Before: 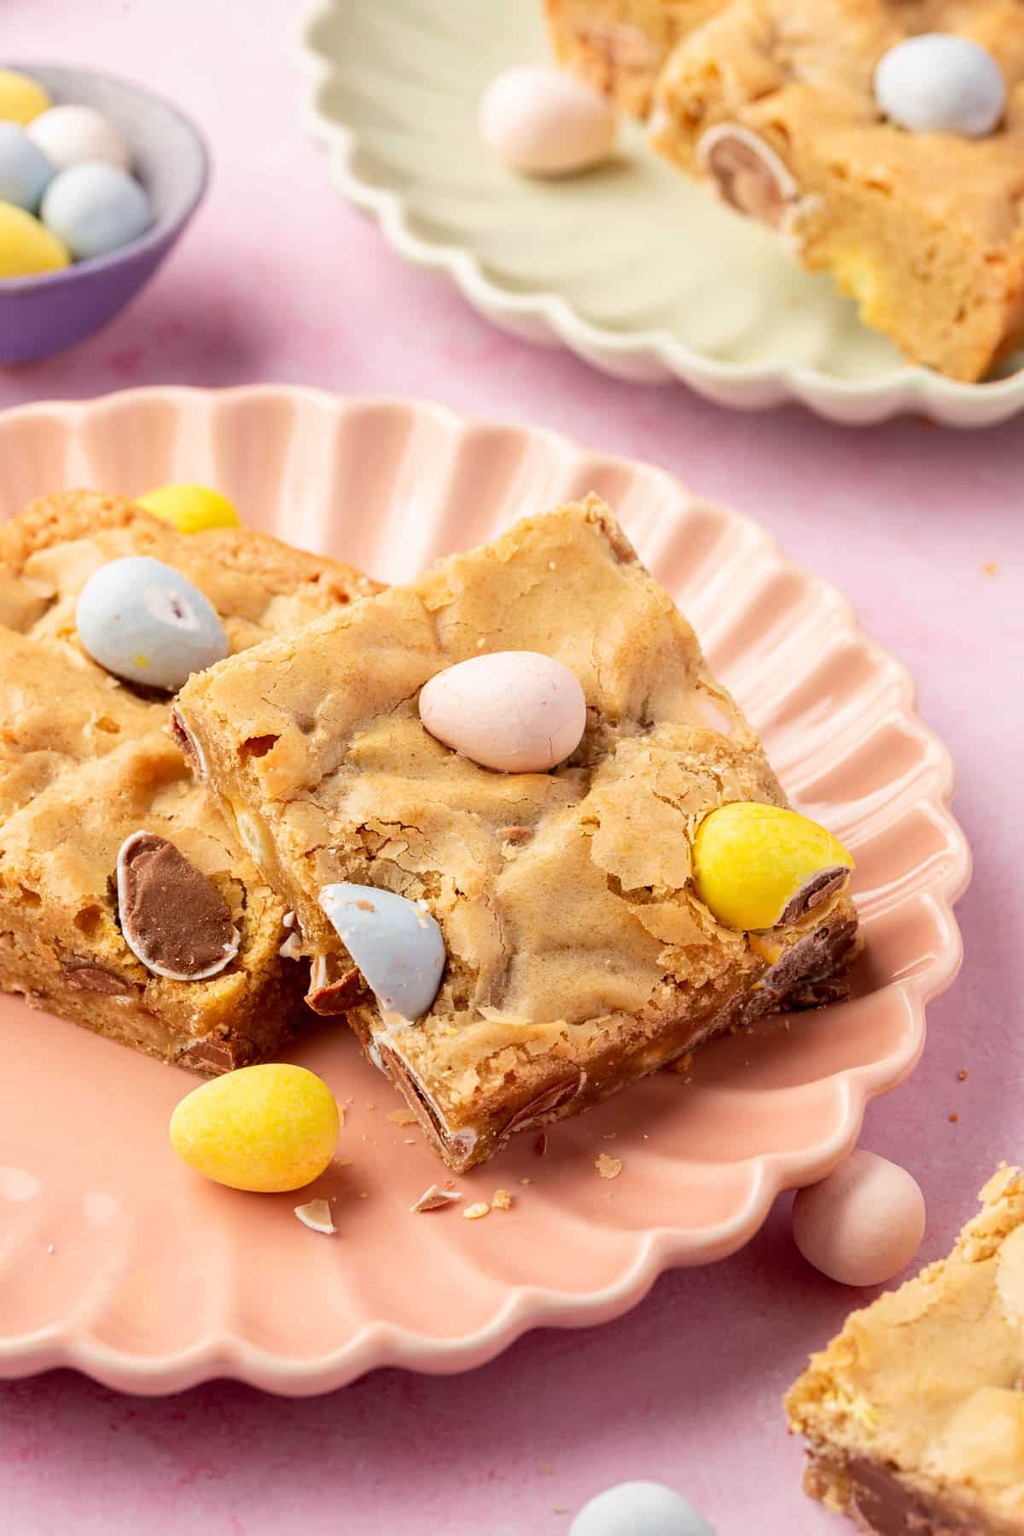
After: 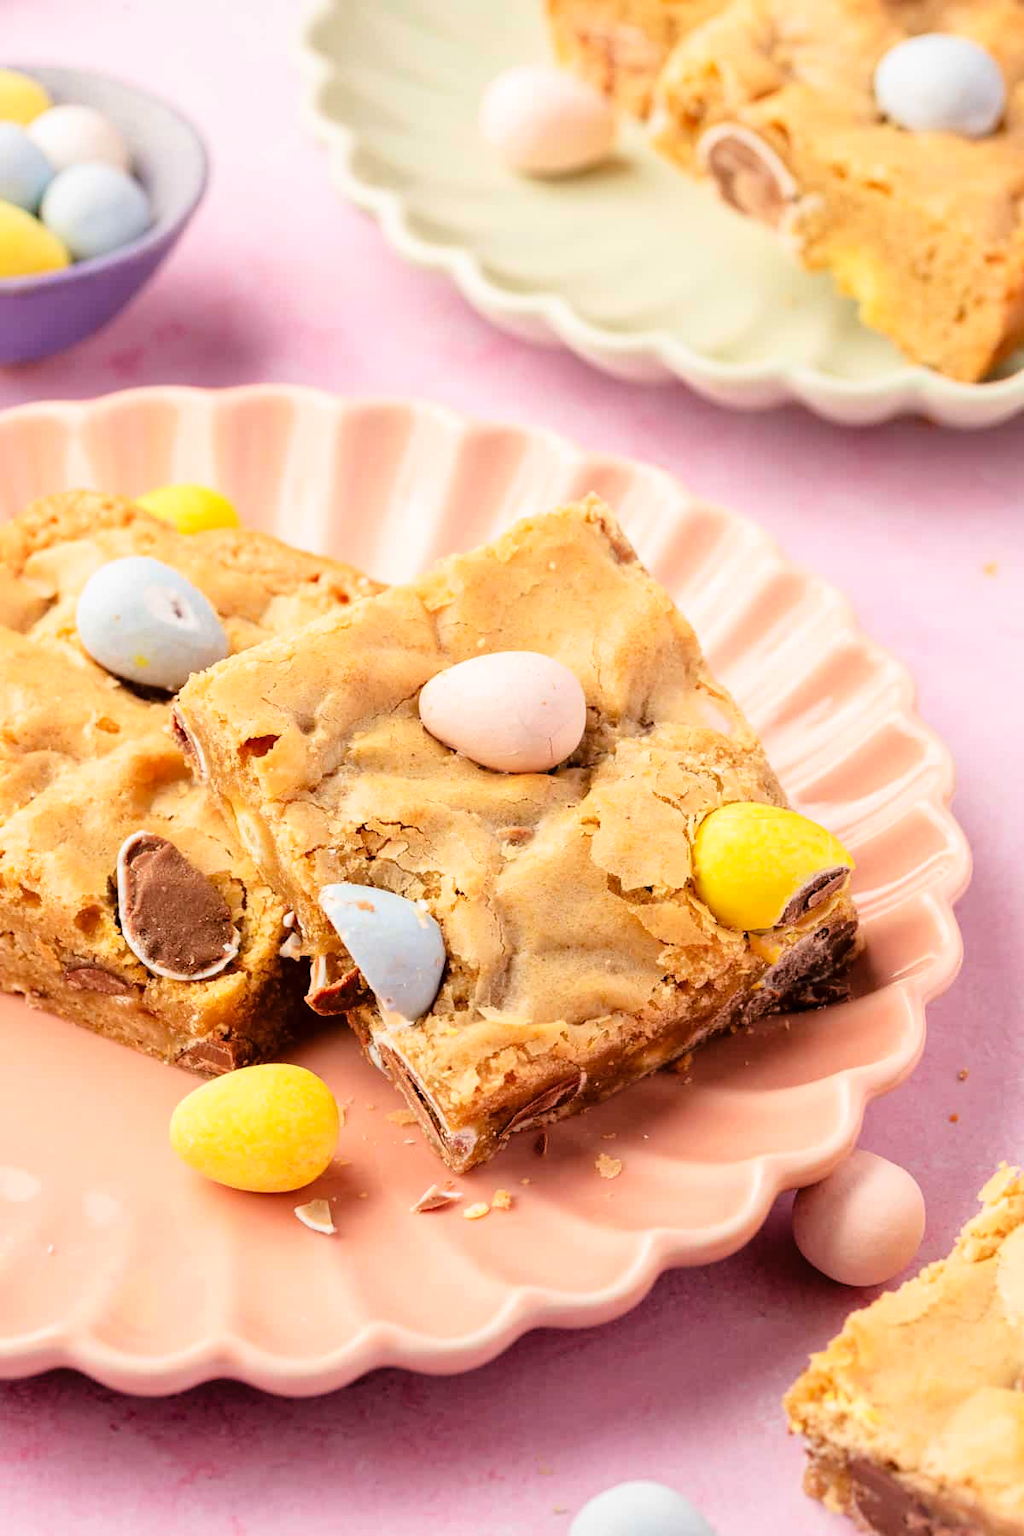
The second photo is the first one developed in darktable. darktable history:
tone curve: curves: ch0 [(0, 0) (0.003, 0.003) (0.011, 0.006) (0.025, 0.015) (0.044, 0.025) (0.069, 0.034) (0.1, 0.052) (0.136, 0.092) (0.177, 0.157) (0.224, 0.228) (0.277, 0.305) (0.335, 0.392) (0.399, 0.466) (0.468, 0.543) (0.543, 0.612) (0.623, 0.692) (0.709, 0.78) (0.801, 0.865) (0.898, 0.935) (1, 1)], color space Lab, linked channels, preserve colors none
